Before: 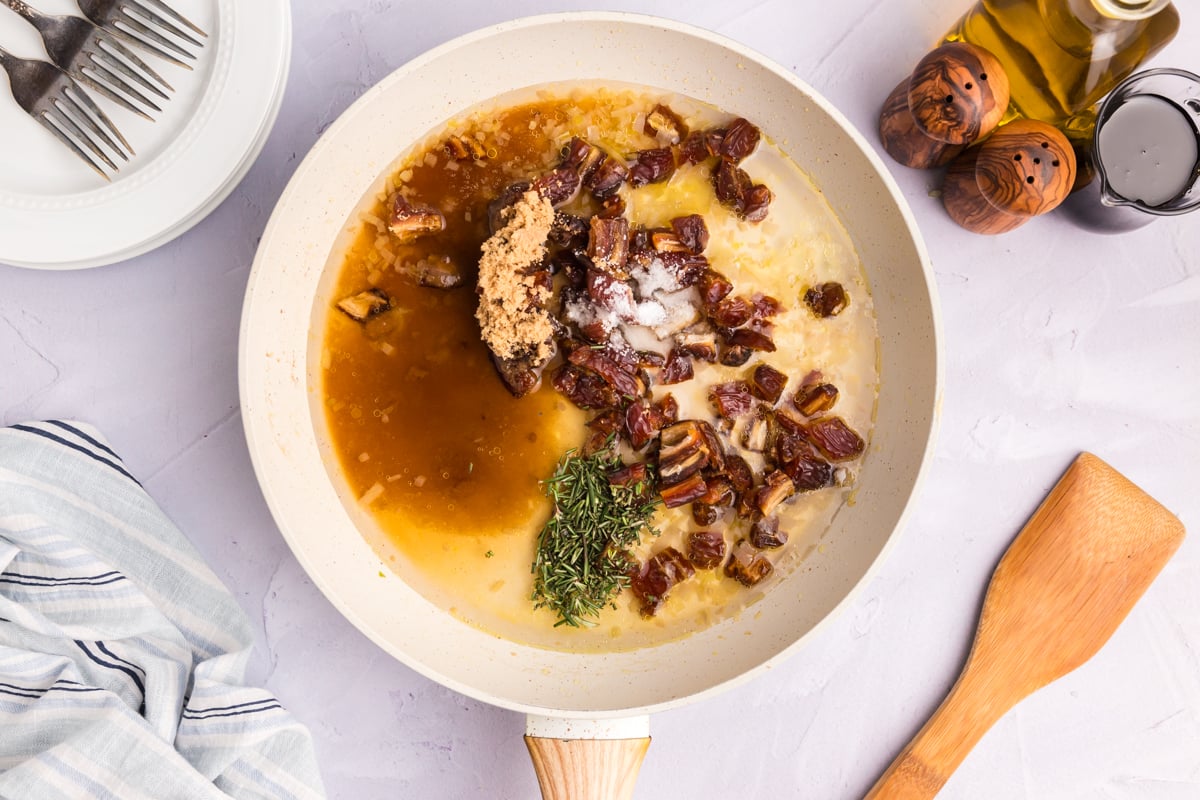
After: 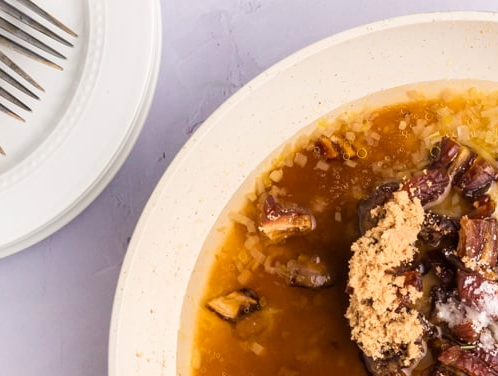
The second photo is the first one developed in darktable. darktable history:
velvia: strength 15.12%
crop and rotate: left 10.897%, top 0.106%, right 47.556%, bottom 52.859%
